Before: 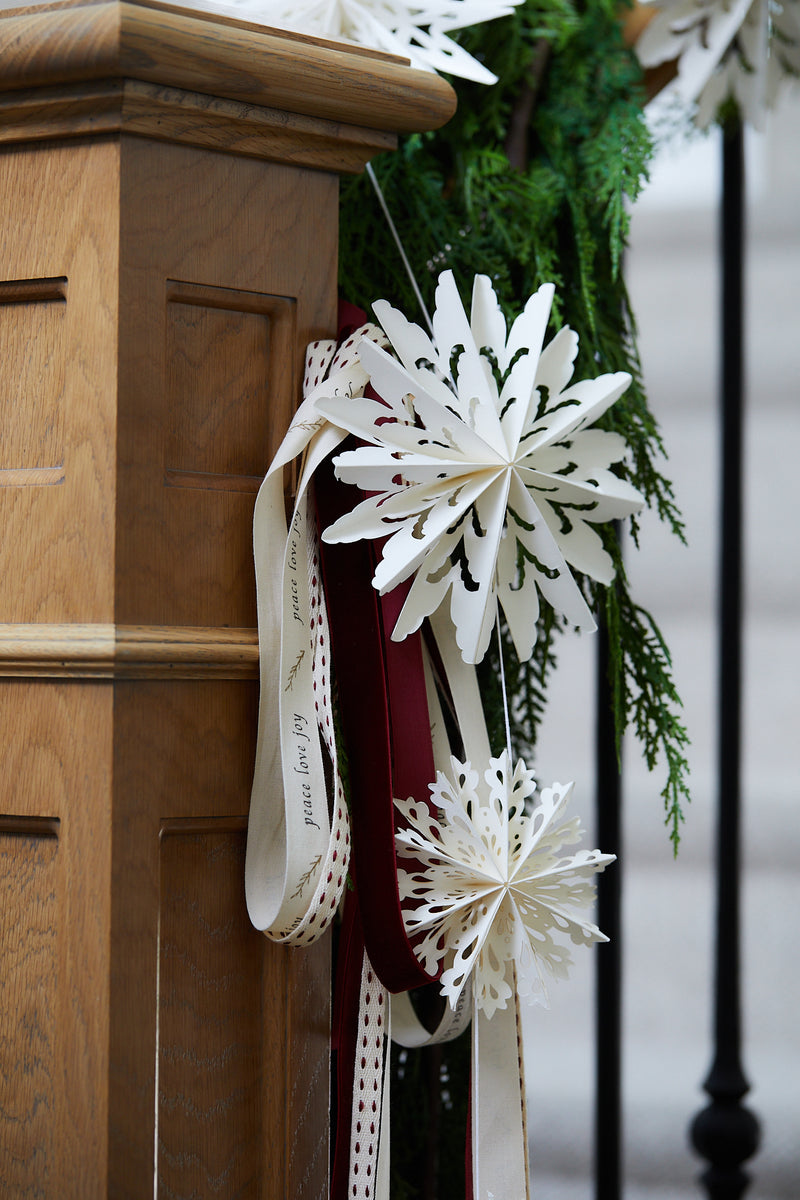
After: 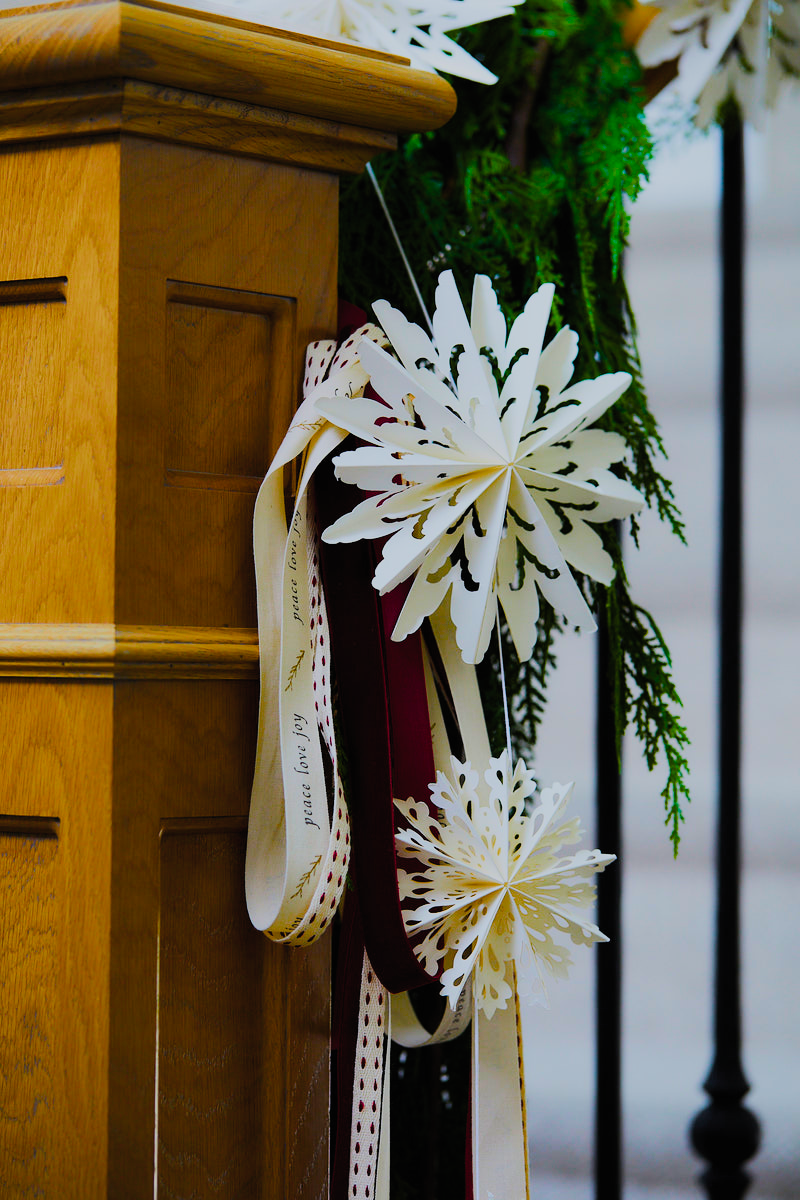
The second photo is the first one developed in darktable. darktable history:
filmic rgb: black relative exposure -7.65 EV, white relative exposure 4.56 EV, hardness 3.61, contrast 1.111, color science v5 (2021), contrast in shadows safe, contrast in highlights safe
color balance rgb: global offset › luminance 0.216%, linear chroma grading › global chroma 14.781%, perceptual saturation grading › global saturation 64.558%, perceptual saturation grading › highlights 59.052%, perceptual saturation grading › mid-tones 49.617%, perceptual saturation grading › shadows 50.242%
